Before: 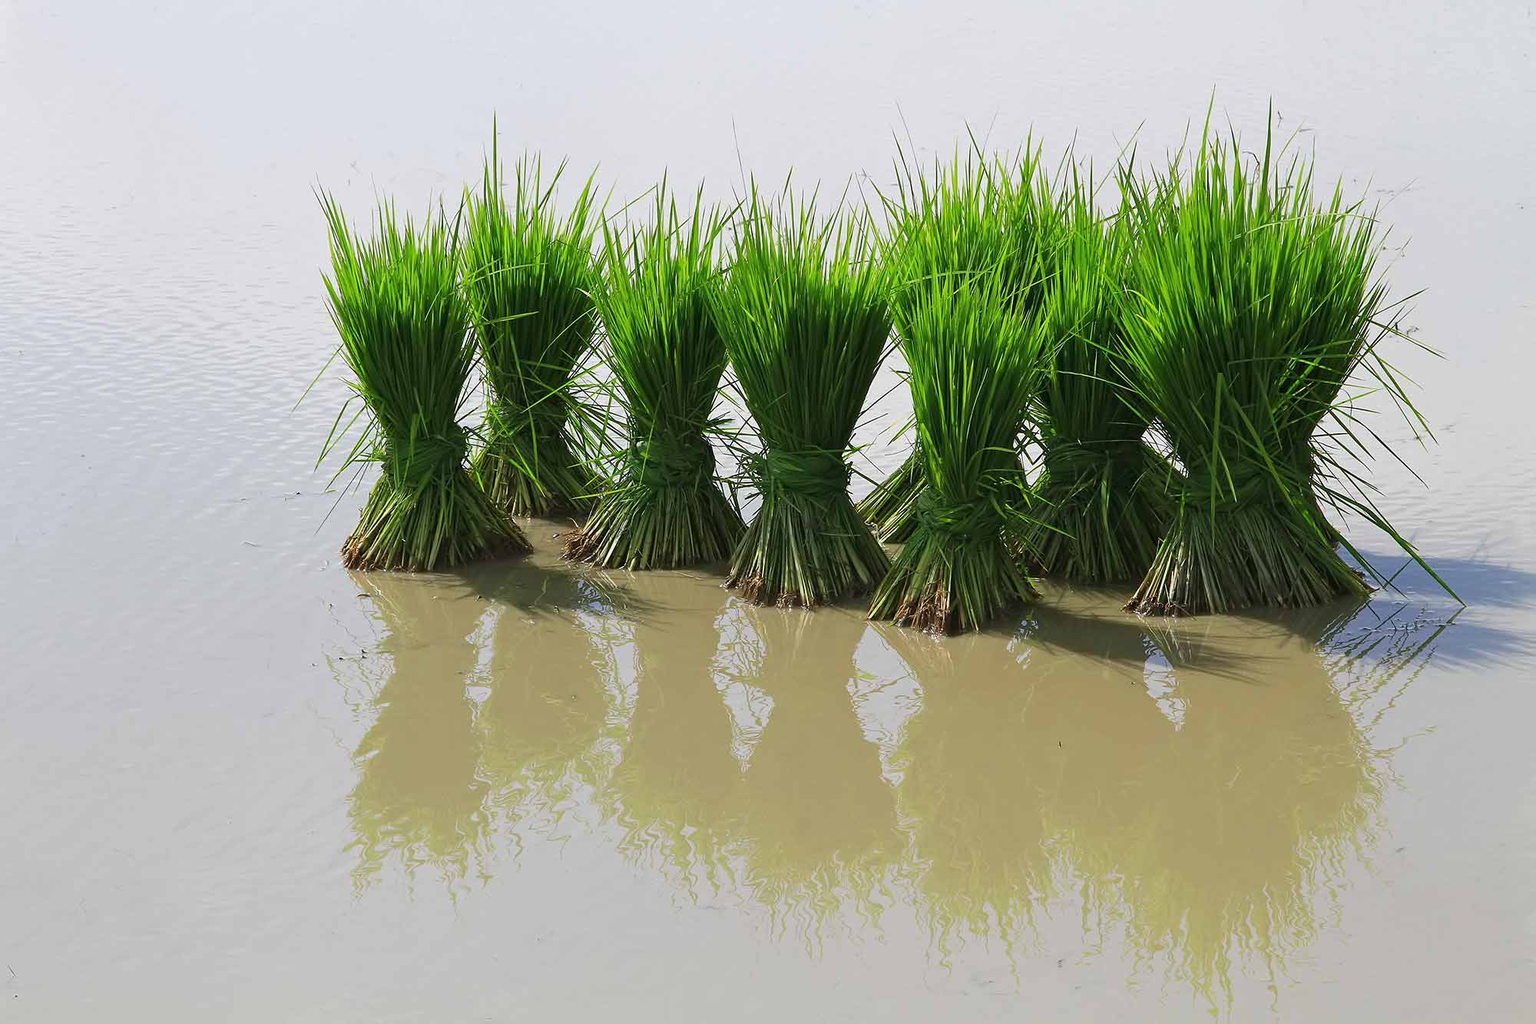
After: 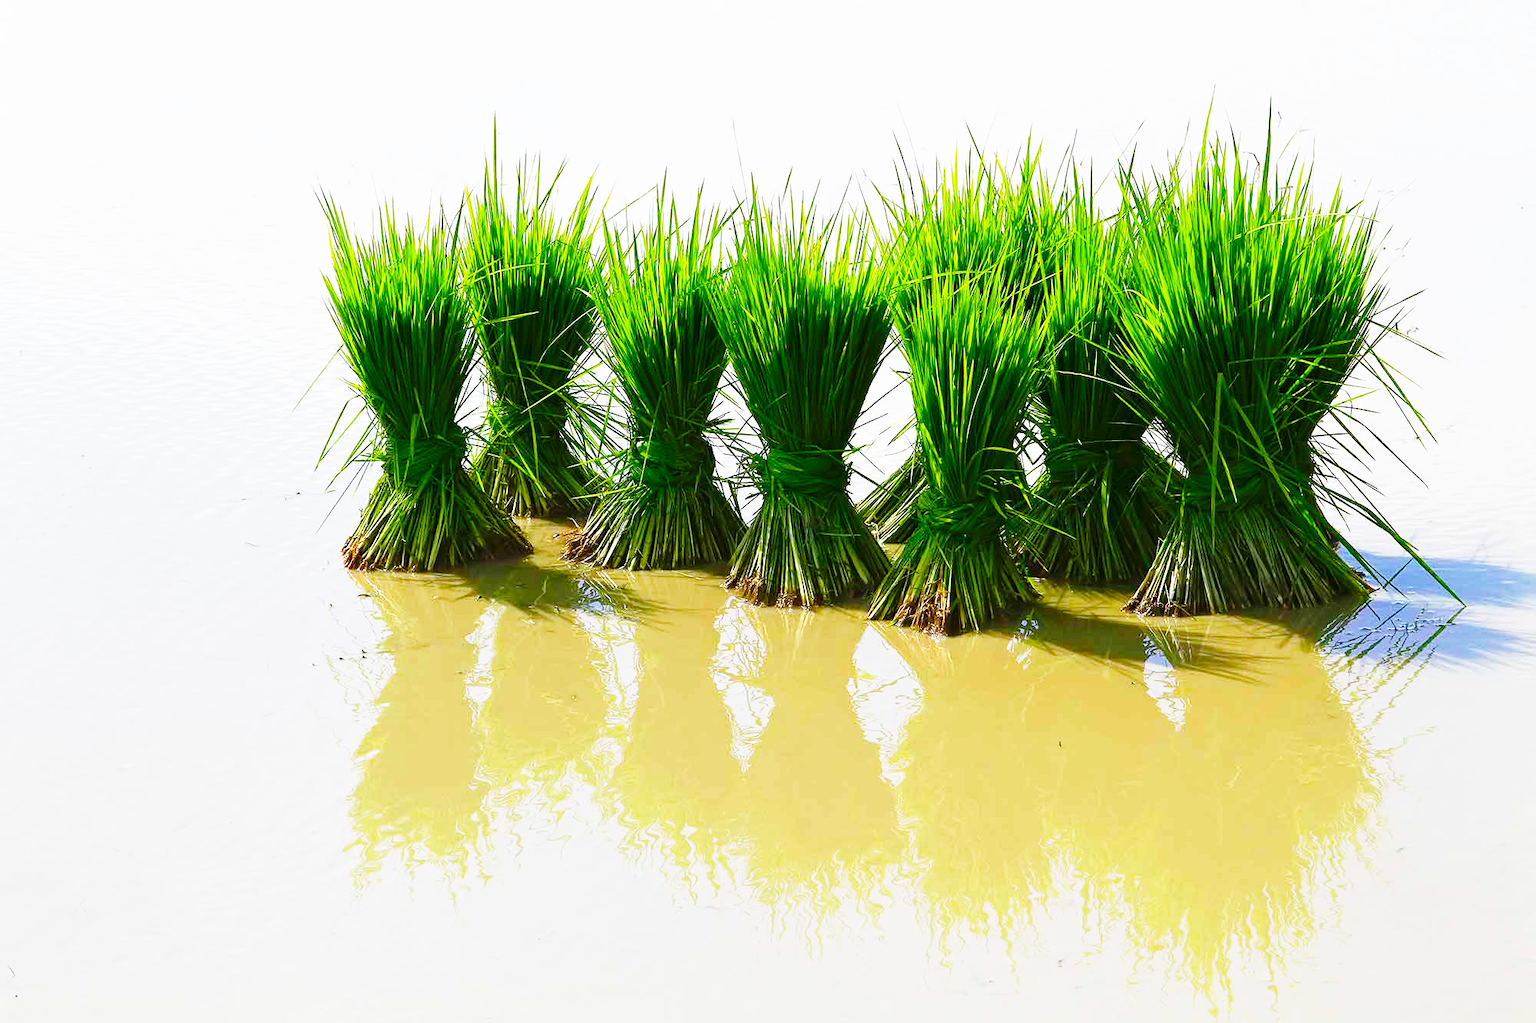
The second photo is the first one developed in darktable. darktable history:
base curve: curves: ch0 [(0, 0) (0.026, 0.03) (0.109, 0.232) (0.351, 0.748) (0.669, 0.968) (1, 1)], preserve colors none
color balance rgb: perceptual saturation grading › global saturation 20%, perceptual saturation grading › highlights -25.206%, perceptual saturation grading › shadows 49.983%, global vibrance 40.822%
exposure: compensate highlight preservation false
